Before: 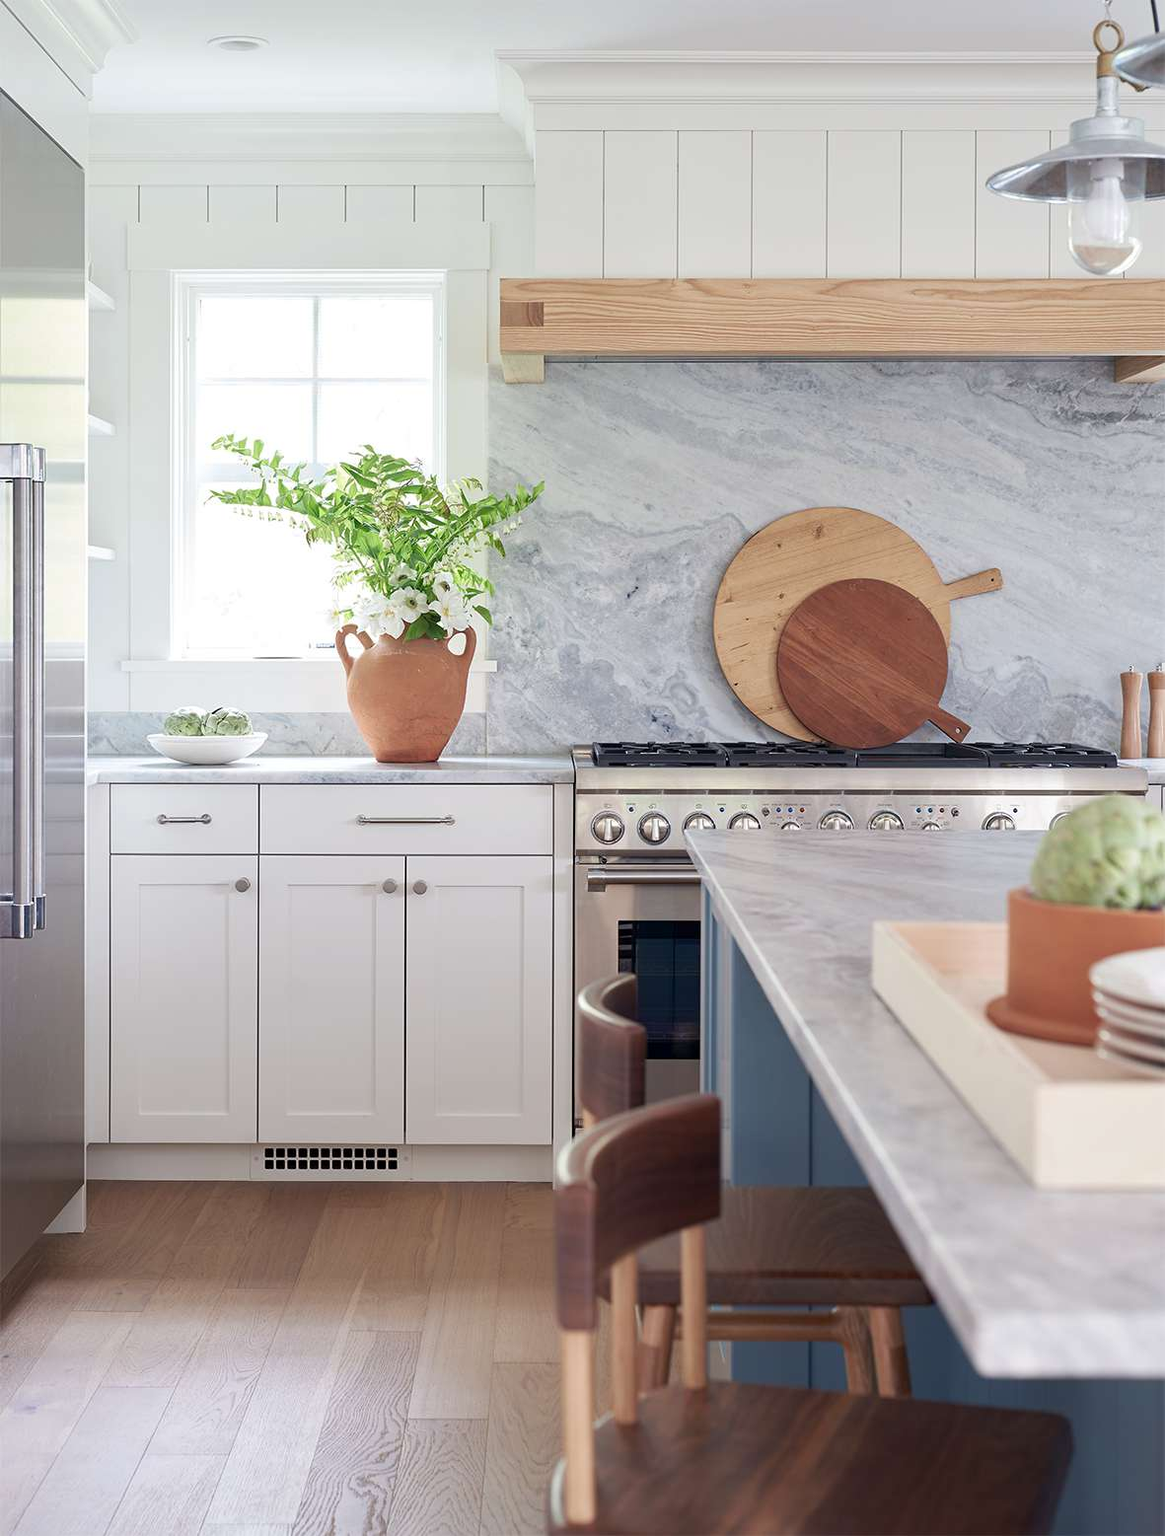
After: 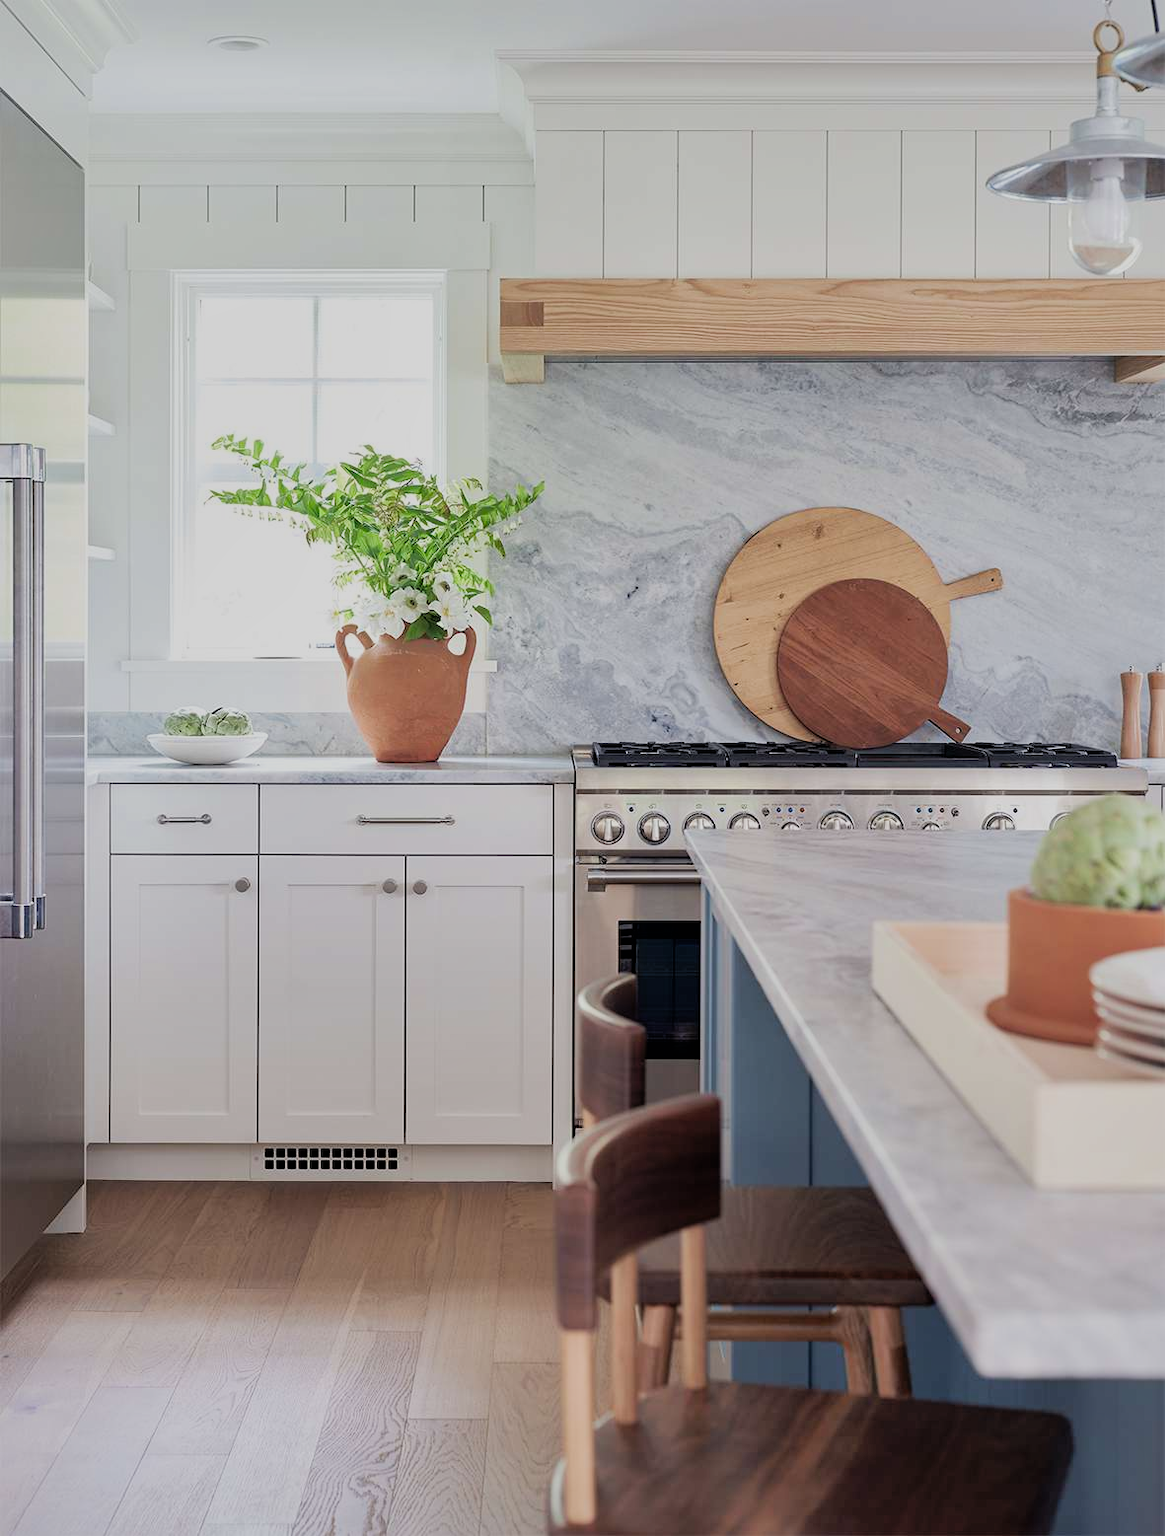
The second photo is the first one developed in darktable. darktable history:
shadows and highlights: on, module defaults
filmic rgb: black relative exposure -7.65 EV, white relative exposure 4.56 EV, hardness 3.61, contrast 1.254
